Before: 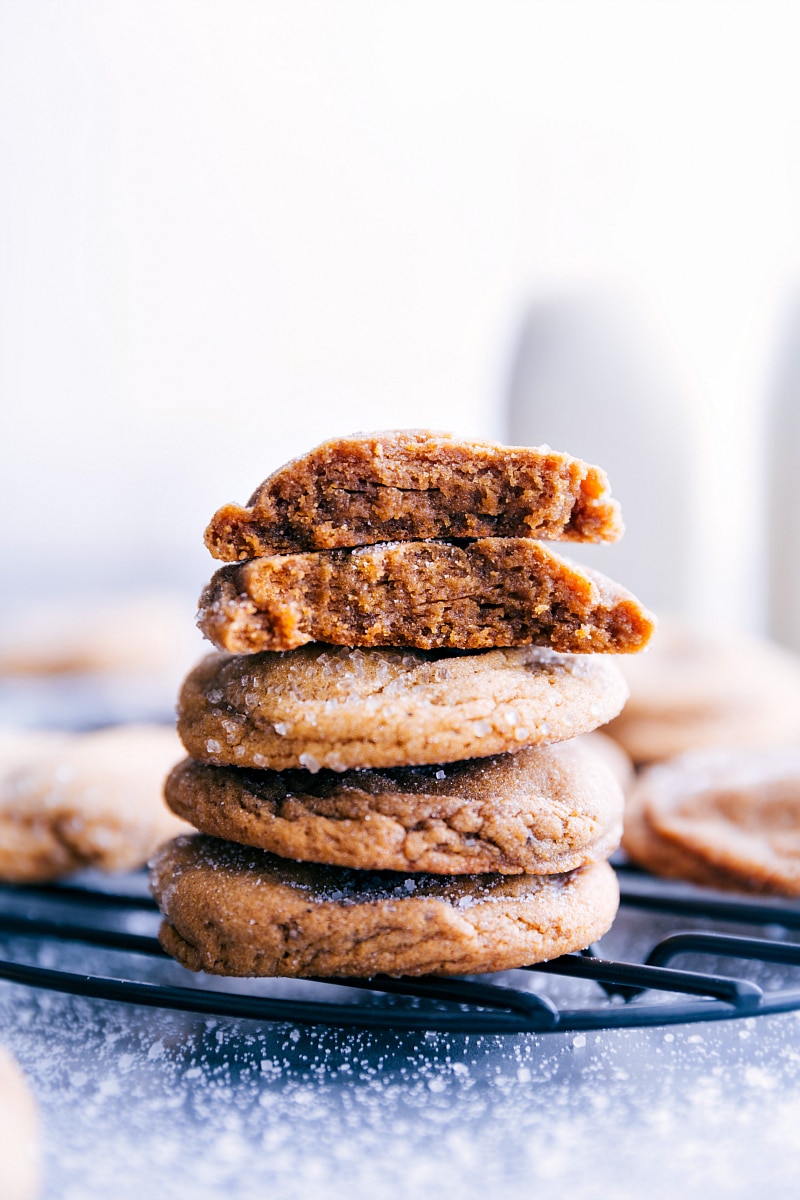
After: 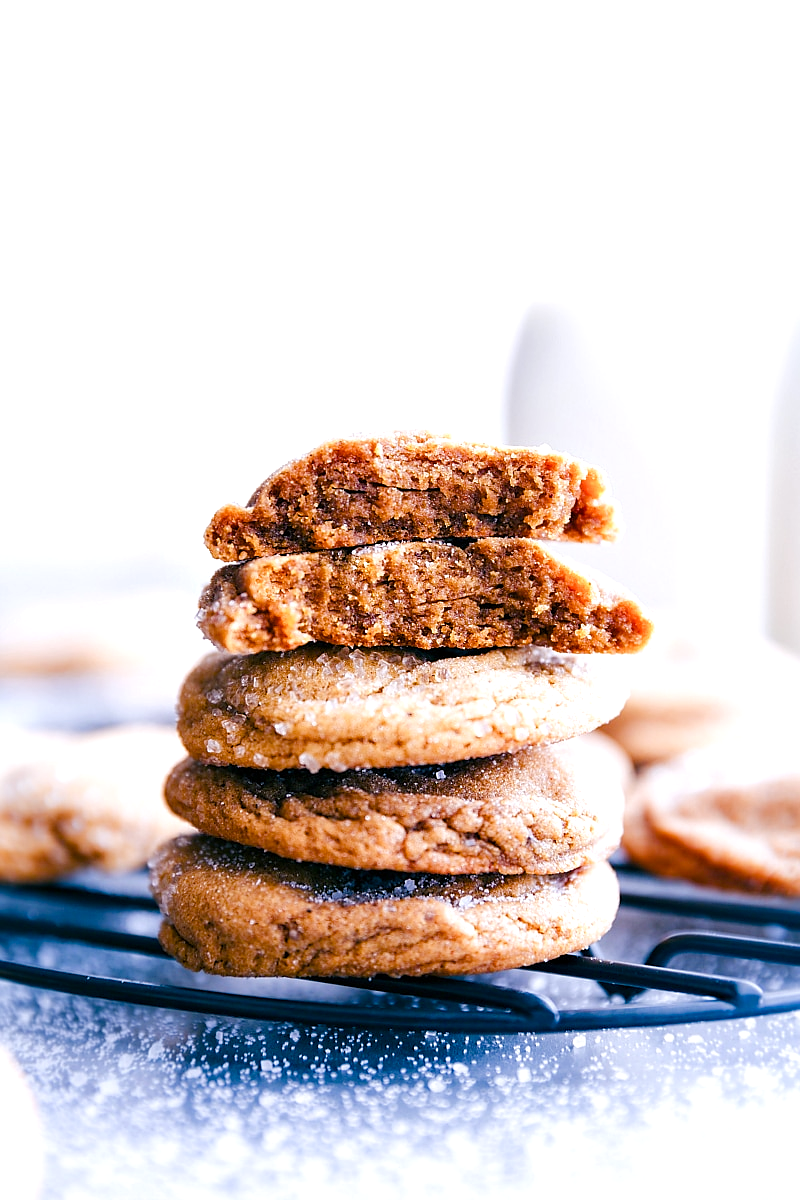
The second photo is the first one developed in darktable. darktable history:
sharpen: radius 1
color balance rgb: perceptual saturation grading › global saturation 20%, perceptual saturation grading › highlights -50%, perceptual saturation grading › shadows 30%, perceptual brilliance grading › global brilliance 10%, perceptual brilliance grading › shadows 15%
